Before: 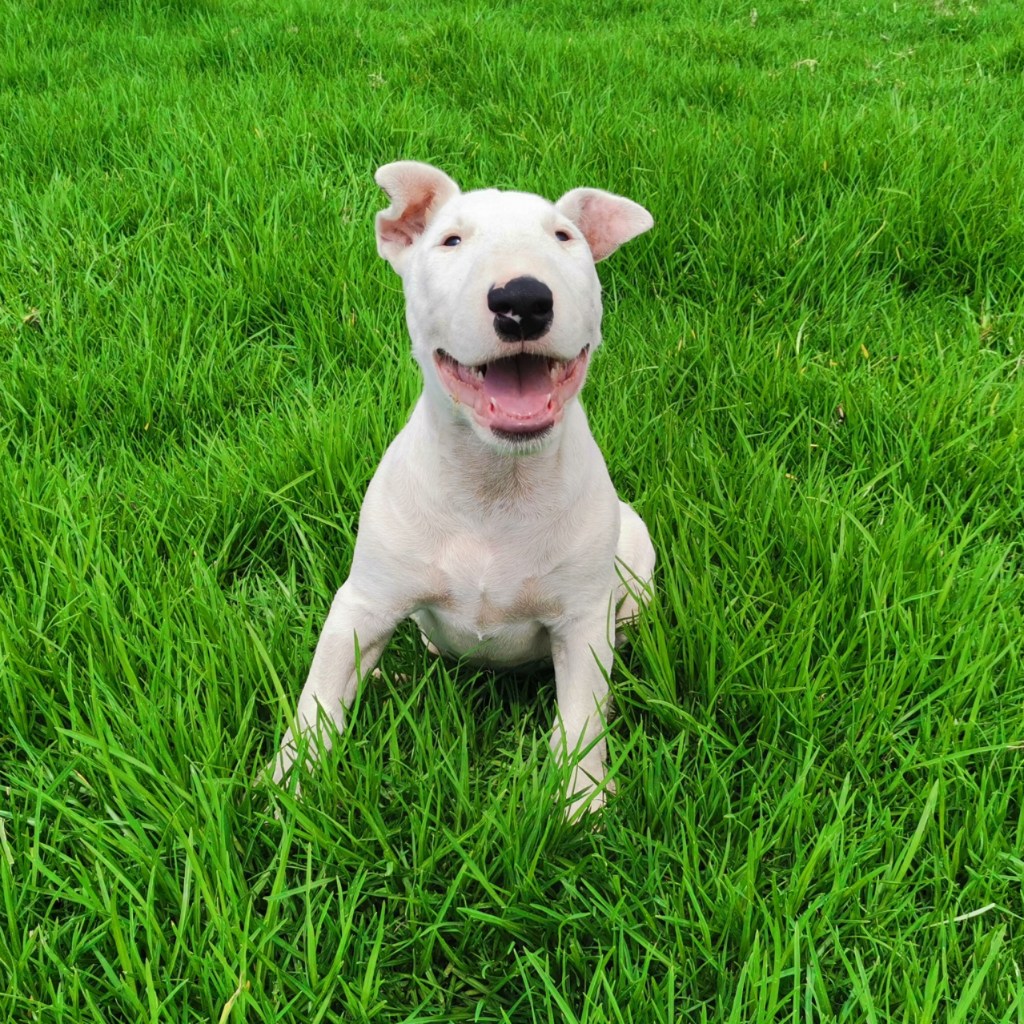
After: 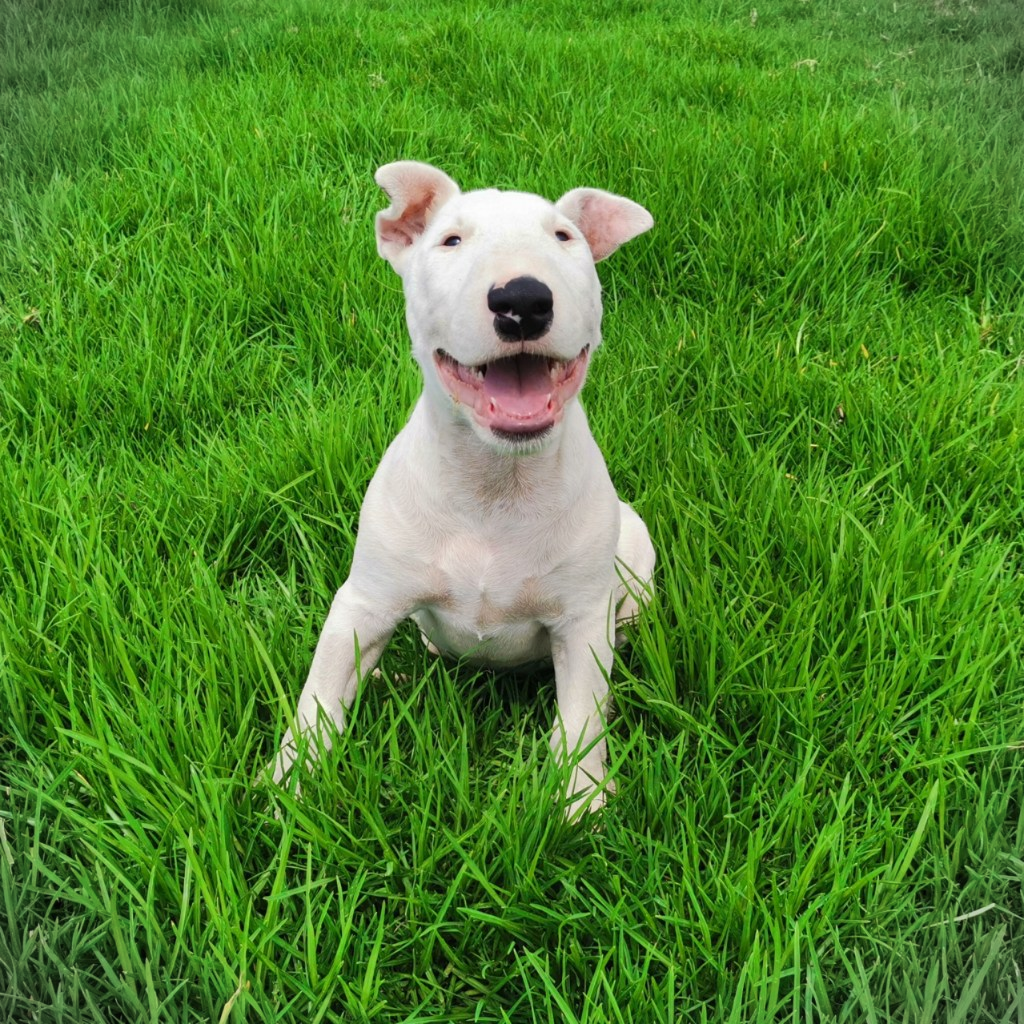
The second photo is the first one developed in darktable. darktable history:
vignetting: fall-off start 100.09%, saturation -0.656, unbound false
